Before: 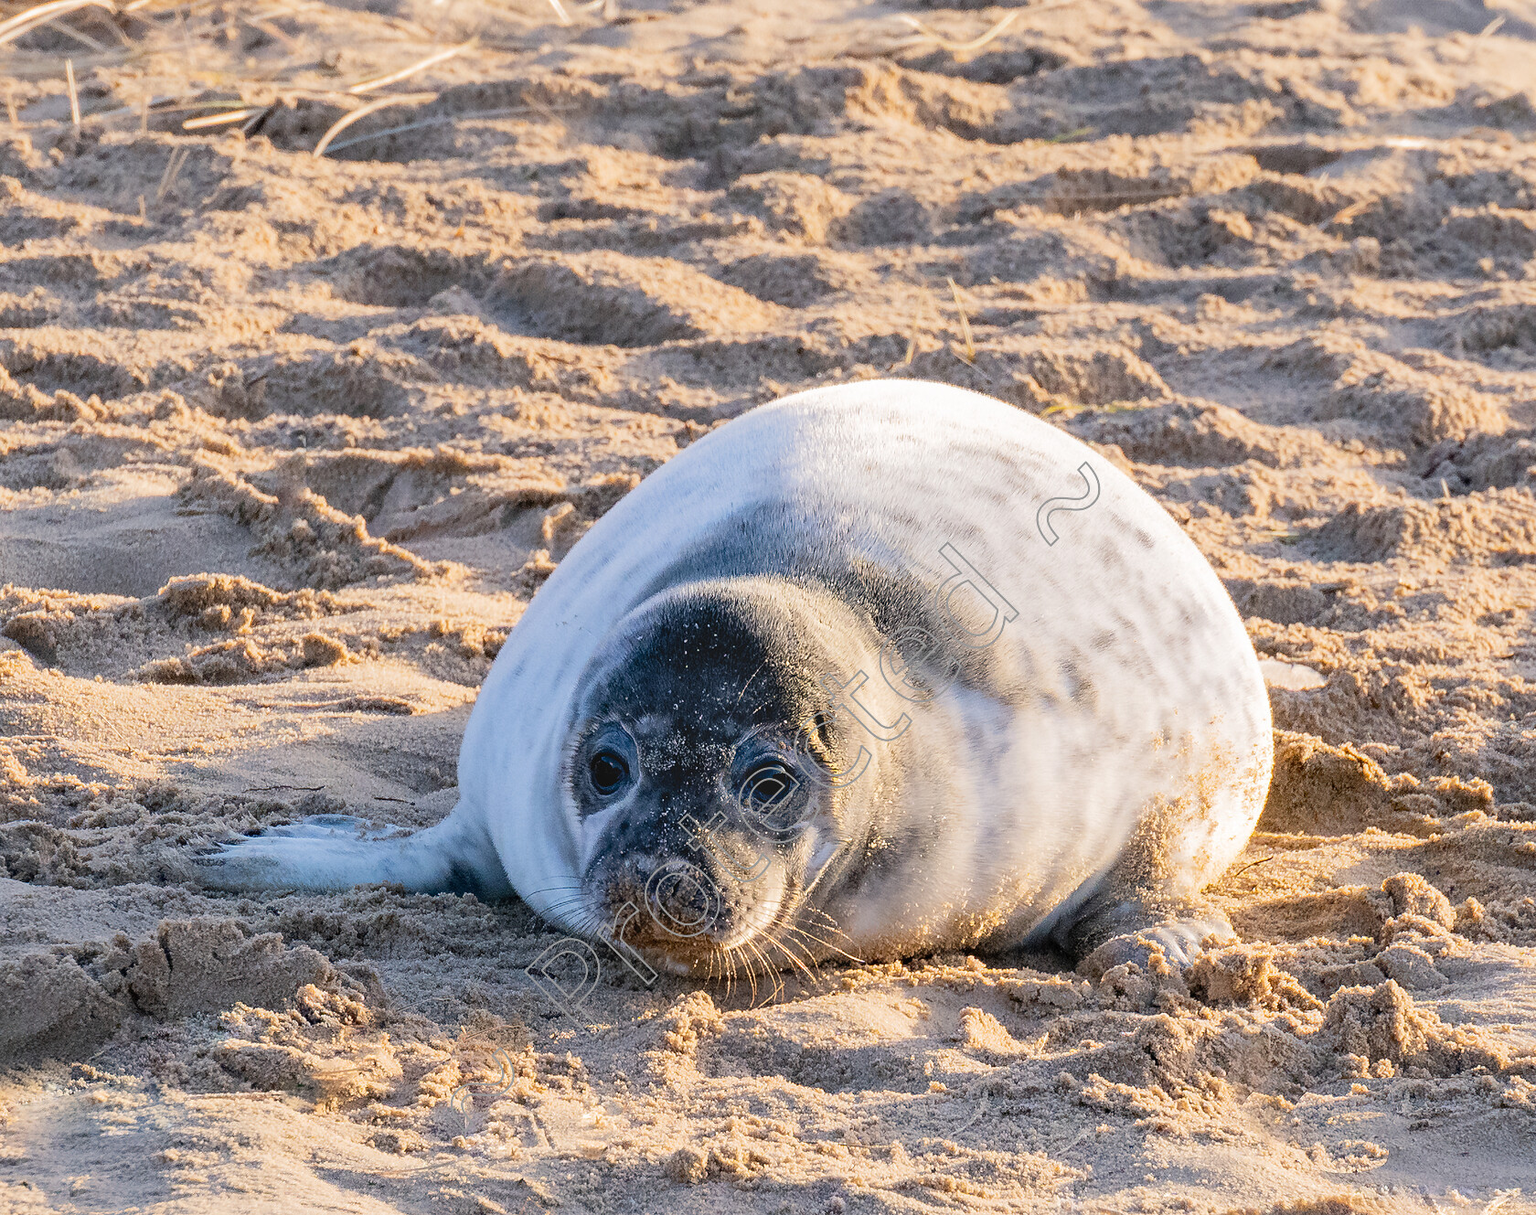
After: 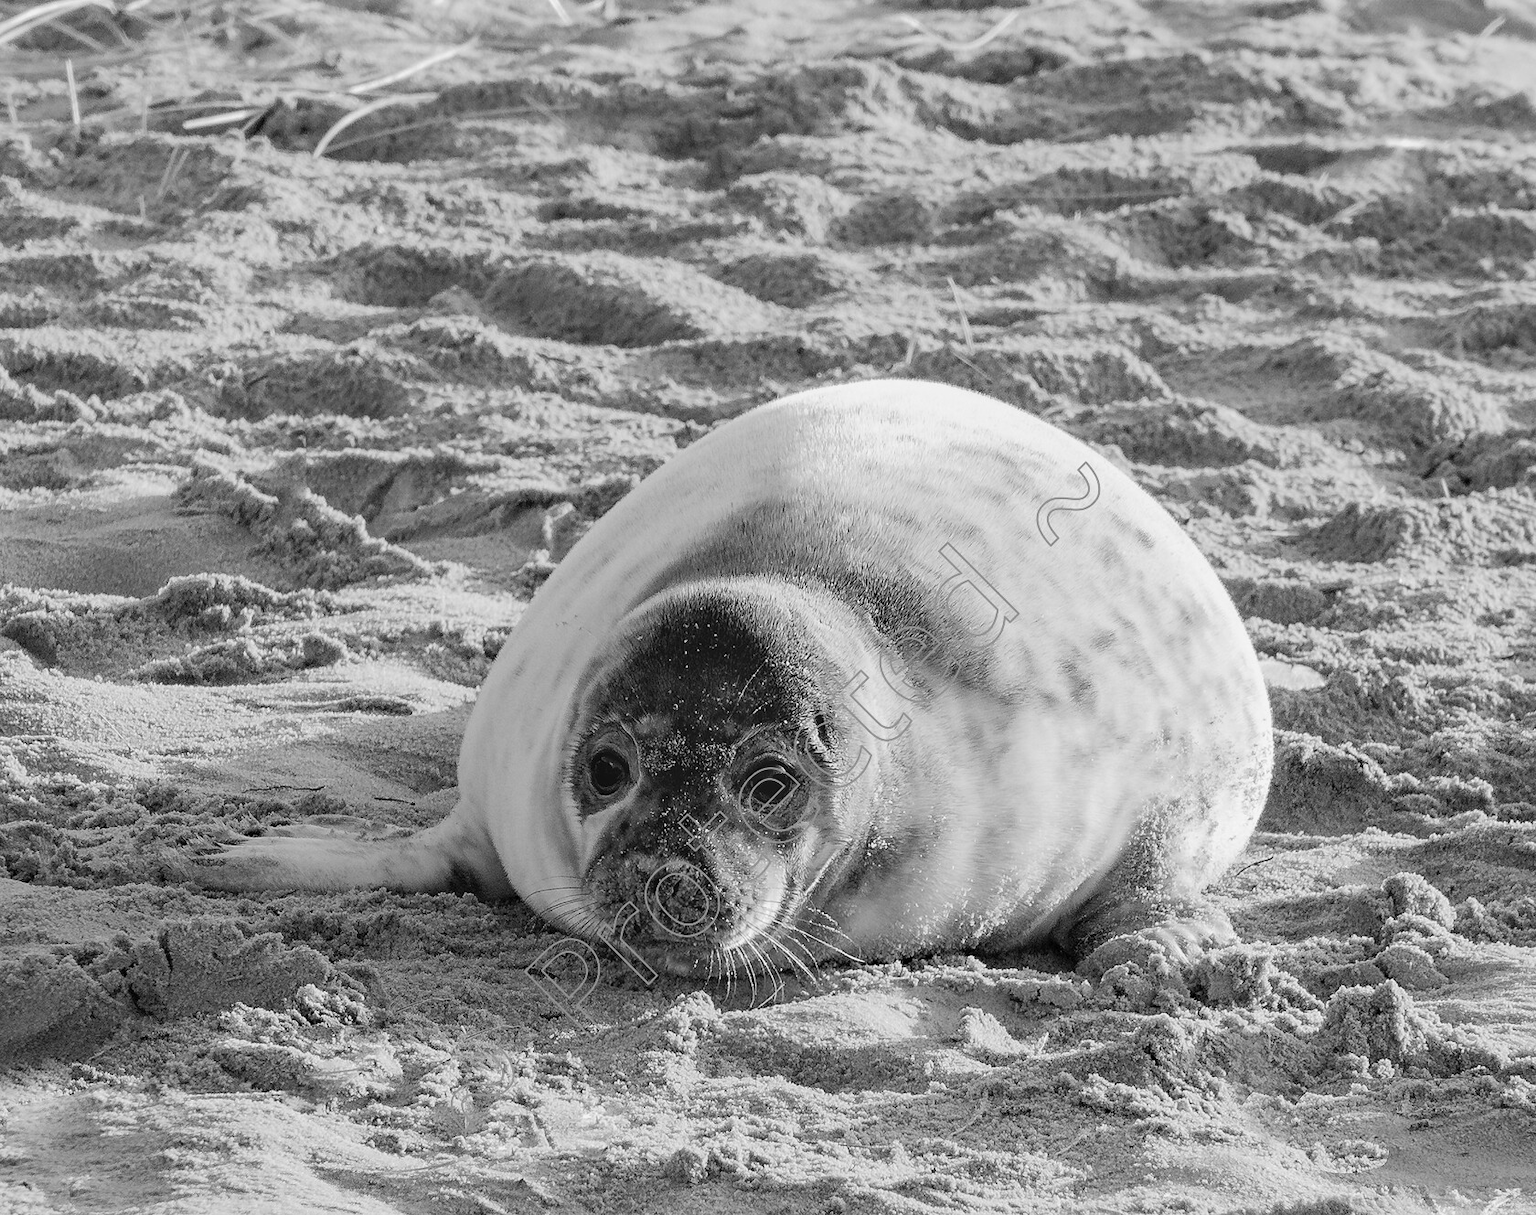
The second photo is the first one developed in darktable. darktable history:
color balance rgb: perceptual saturation grading › global saturation 20%, perceptual saturation grading › highlights -25%, perceptual saturation grading › shadows 25%
monochrome: a 32, b 64, size 2.3
white balance: red 0.871, blue 1.249
